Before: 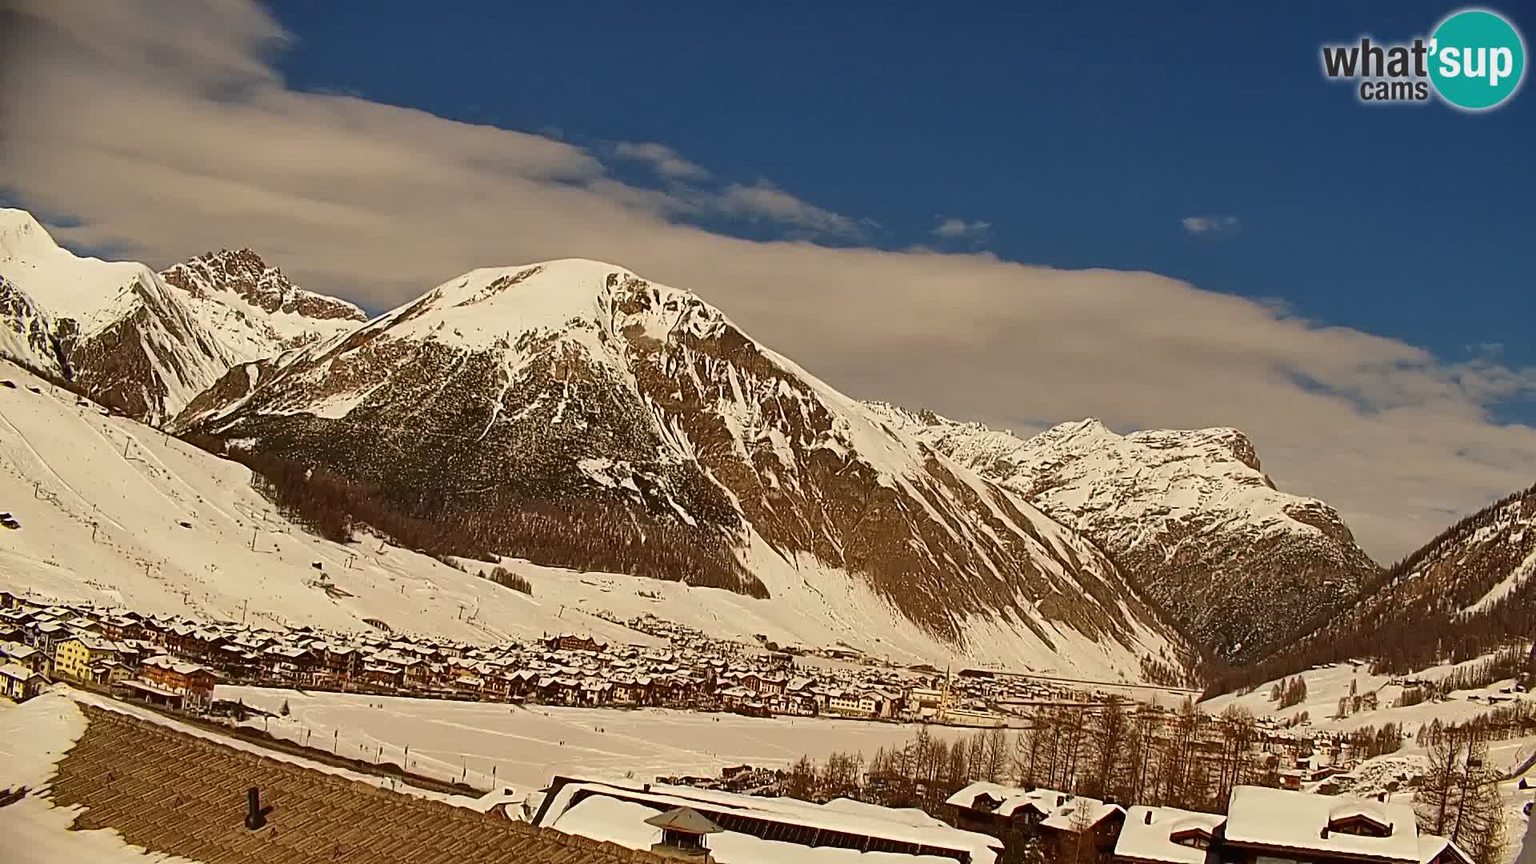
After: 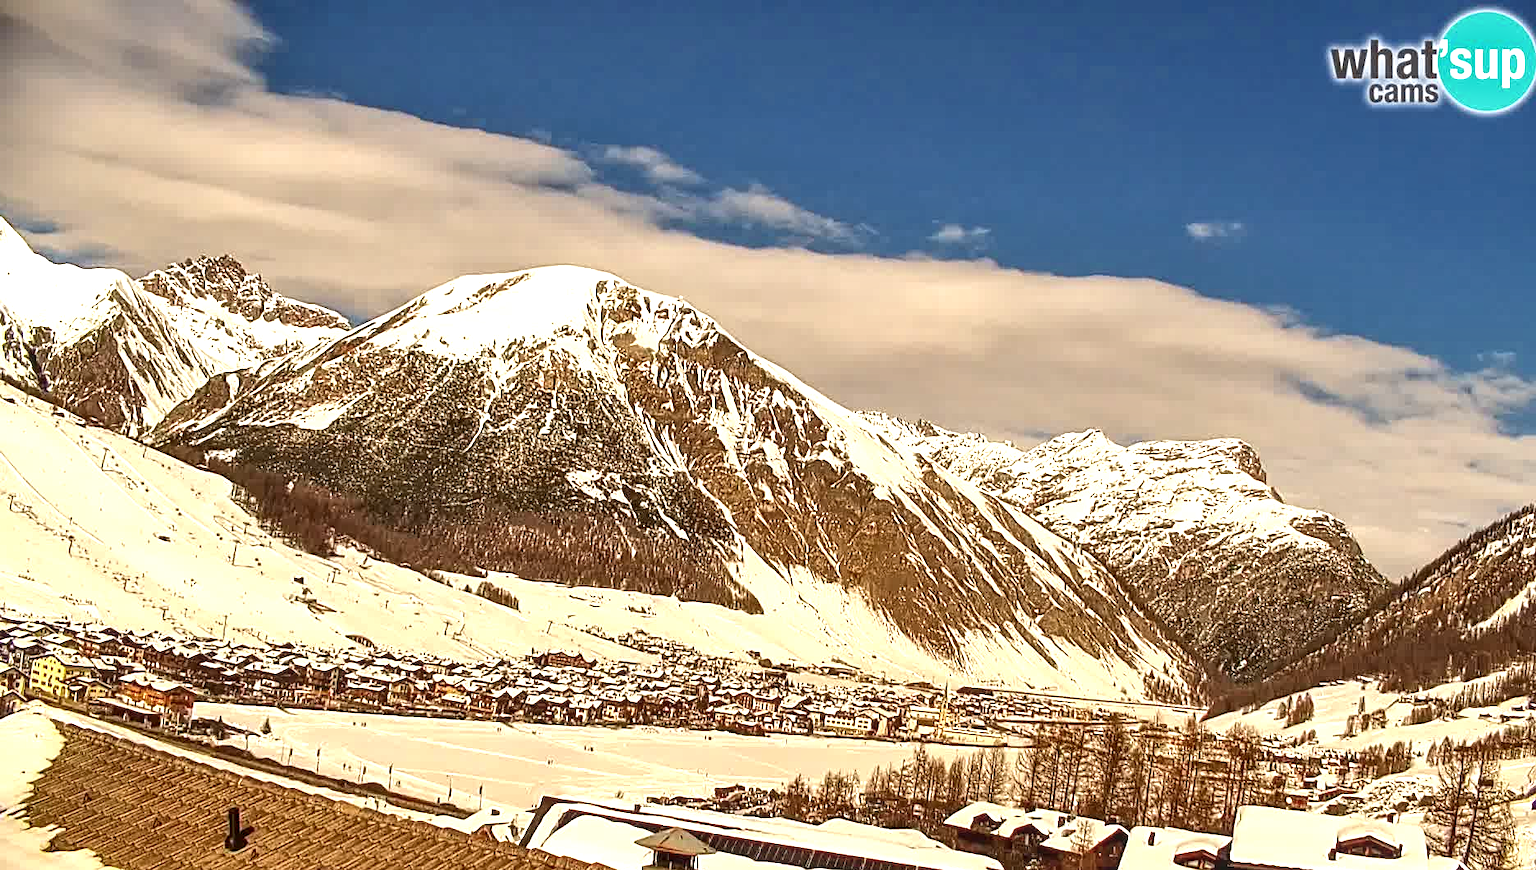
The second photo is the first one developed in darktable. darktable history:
local contrast: highlights 26%, detail 150%
base curve: preserve colors none
crop and rotate: left 1.706%, right 0.749%, bottom 1.689%
exposure: black level correction 0, exposure 1.019 EV, compensate highlight preservation false
